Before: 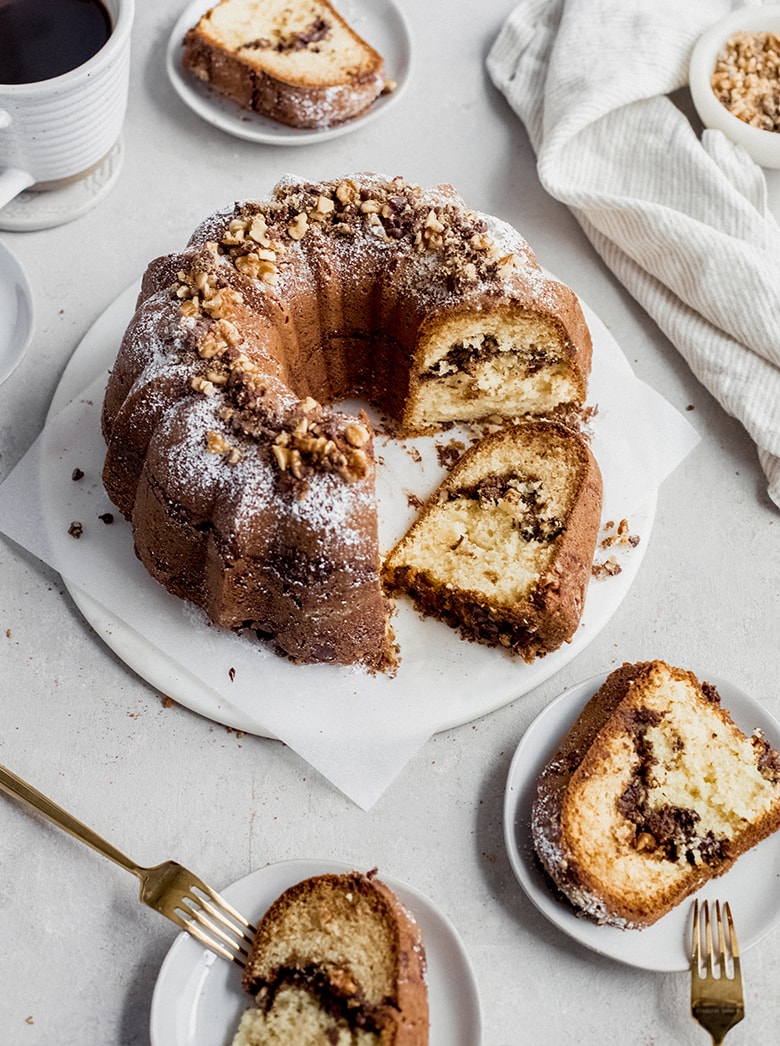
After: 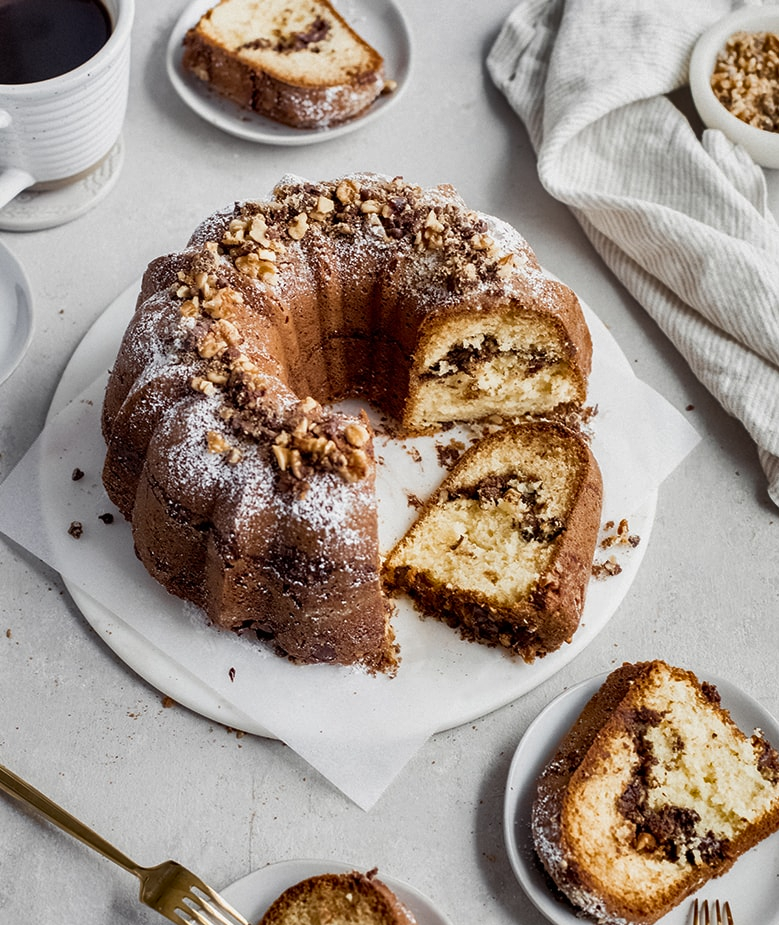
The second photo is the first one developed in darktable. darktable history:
crop and rotate: top 0%, bottom 11.49%
shadows and highlights: radius 118.69, shadows 42.21, highlights -61.56, soften with gaussian
